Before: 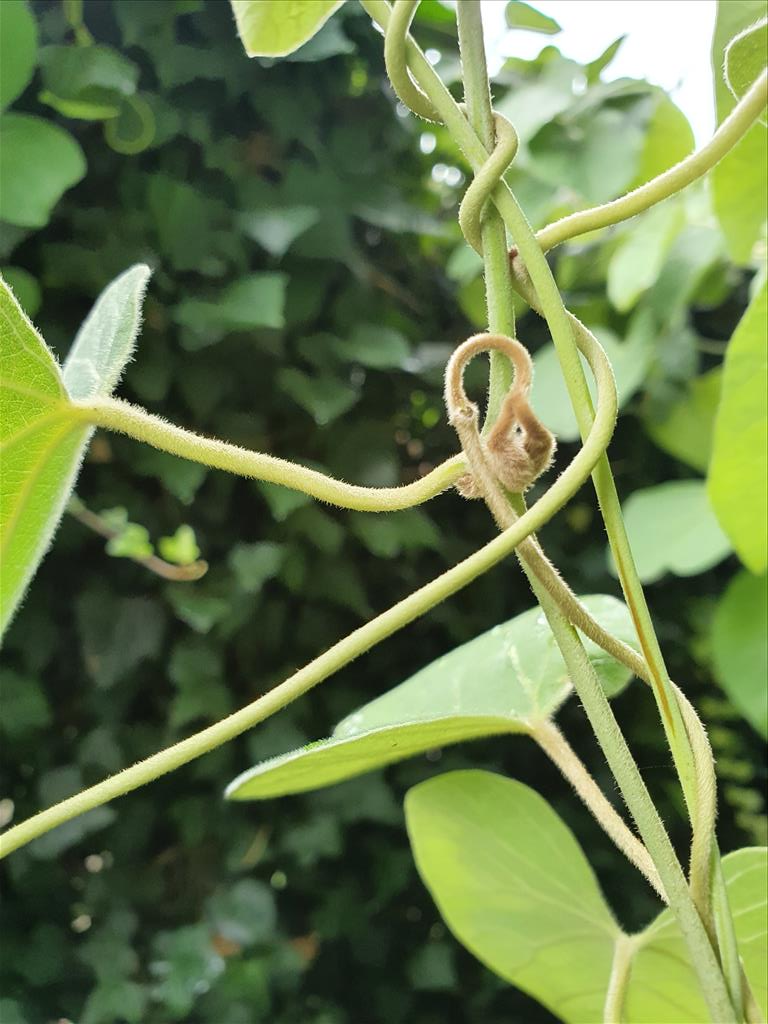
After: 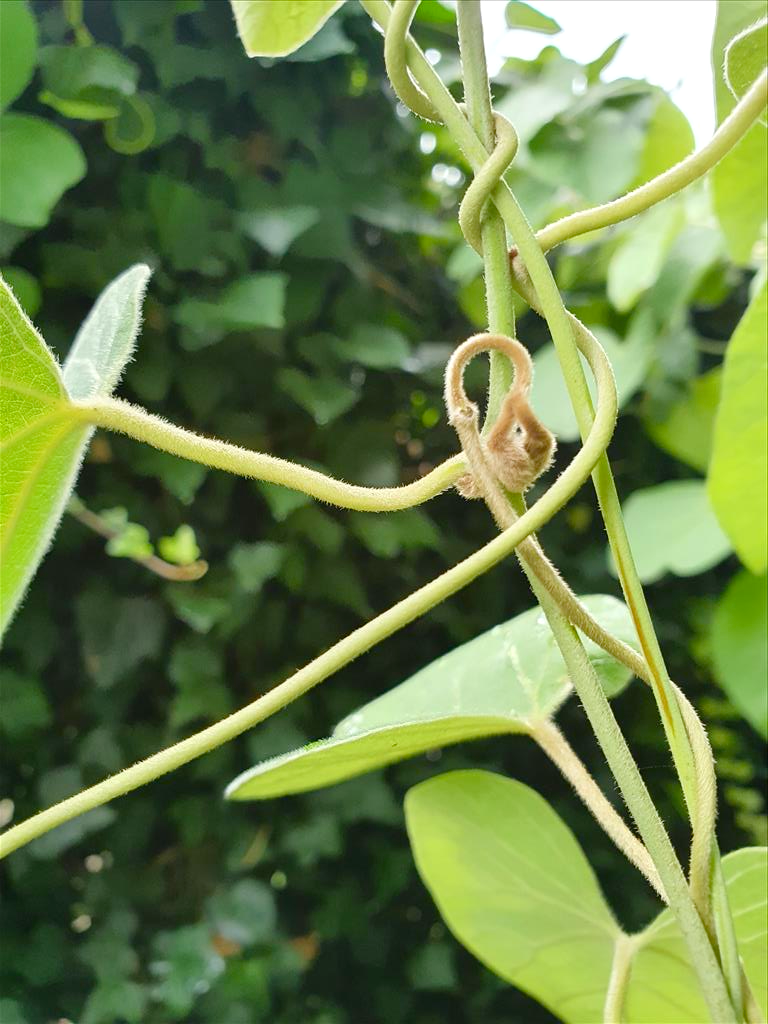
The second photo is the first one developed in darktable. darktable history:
color balance rgb: perceptual saturation grading › global saturation 15.651%, perceptual saturation grading › highlights -19.662%, perceptual saturation grading › shadows 19.303%, perceptual brilliance grading › highlights 7.704%, perceptual brilliance grading › mid-tones 4.329%, perceptual brilliance grading › shadows 2.415%, contrast -9.44%
